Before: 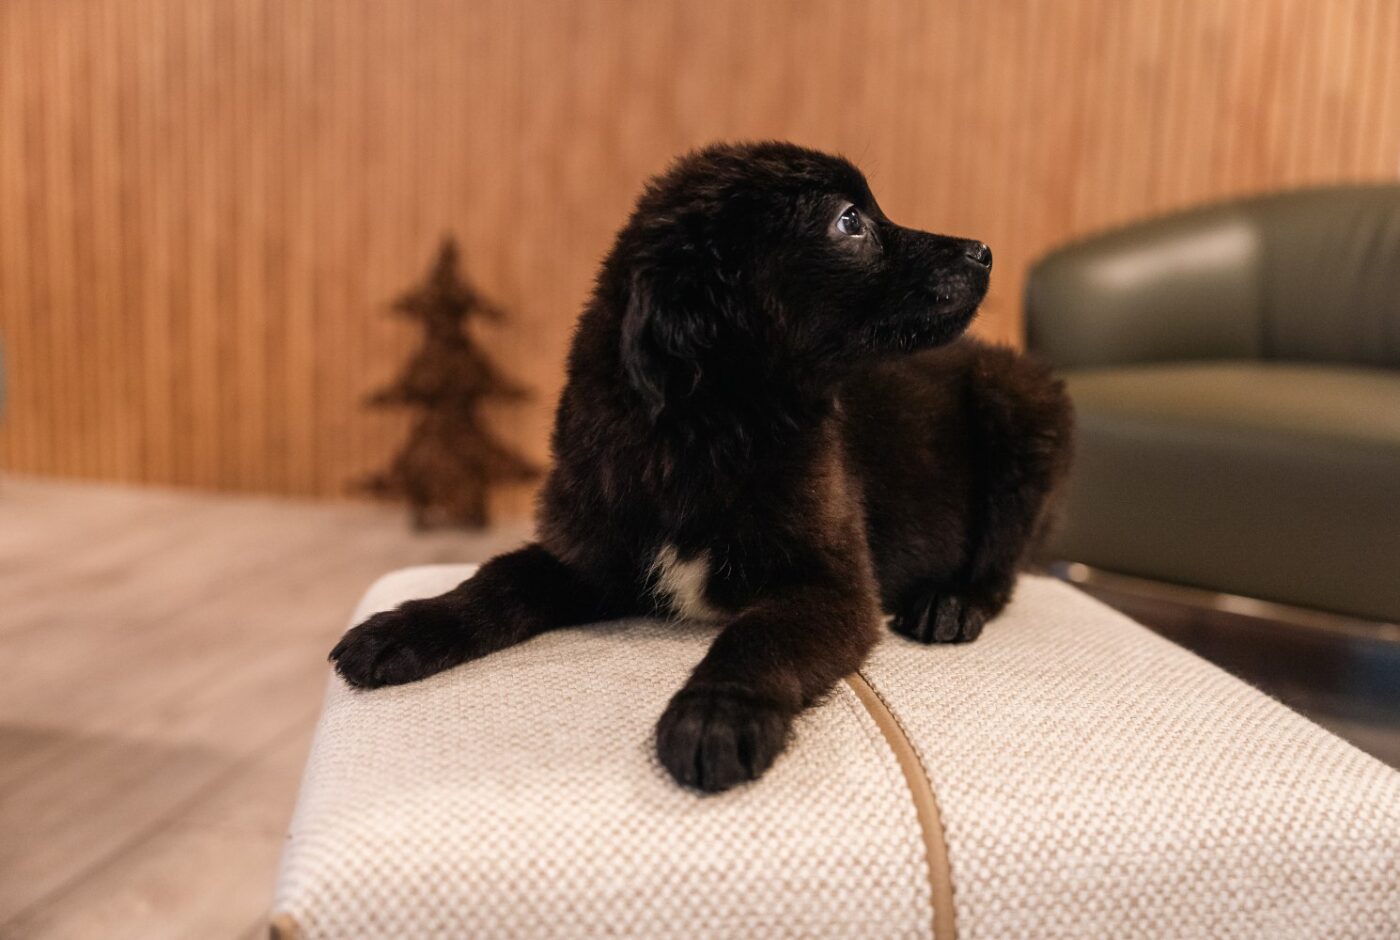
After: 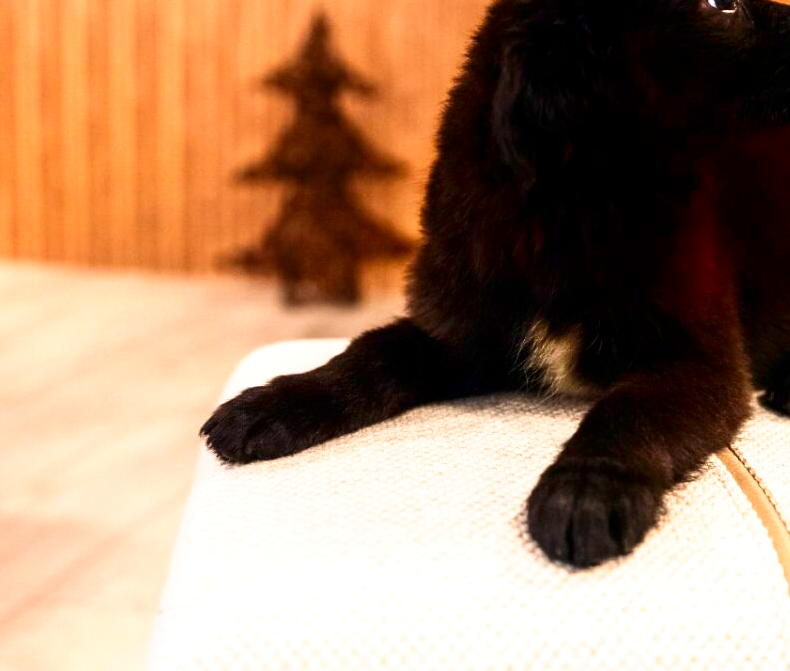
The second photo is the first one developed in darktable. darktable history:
exposure: black level correction 0.001, exposure 0.674 EV, compensate exposure bias true, compensate highlight preservation false
crop: left 9.24%, top 24.039%, right 34.324%, bottom 4.563%
shadows and highlights: shadows -70.26, highlights 36.77, soften with gaussian
contrast brightness saturation: contrast 0.124, brightness -0.12, saturation 0.199
base curve: curves: ch0 [(0, 0) (0.688, 0.865) (1, 1)], preserve colors none
